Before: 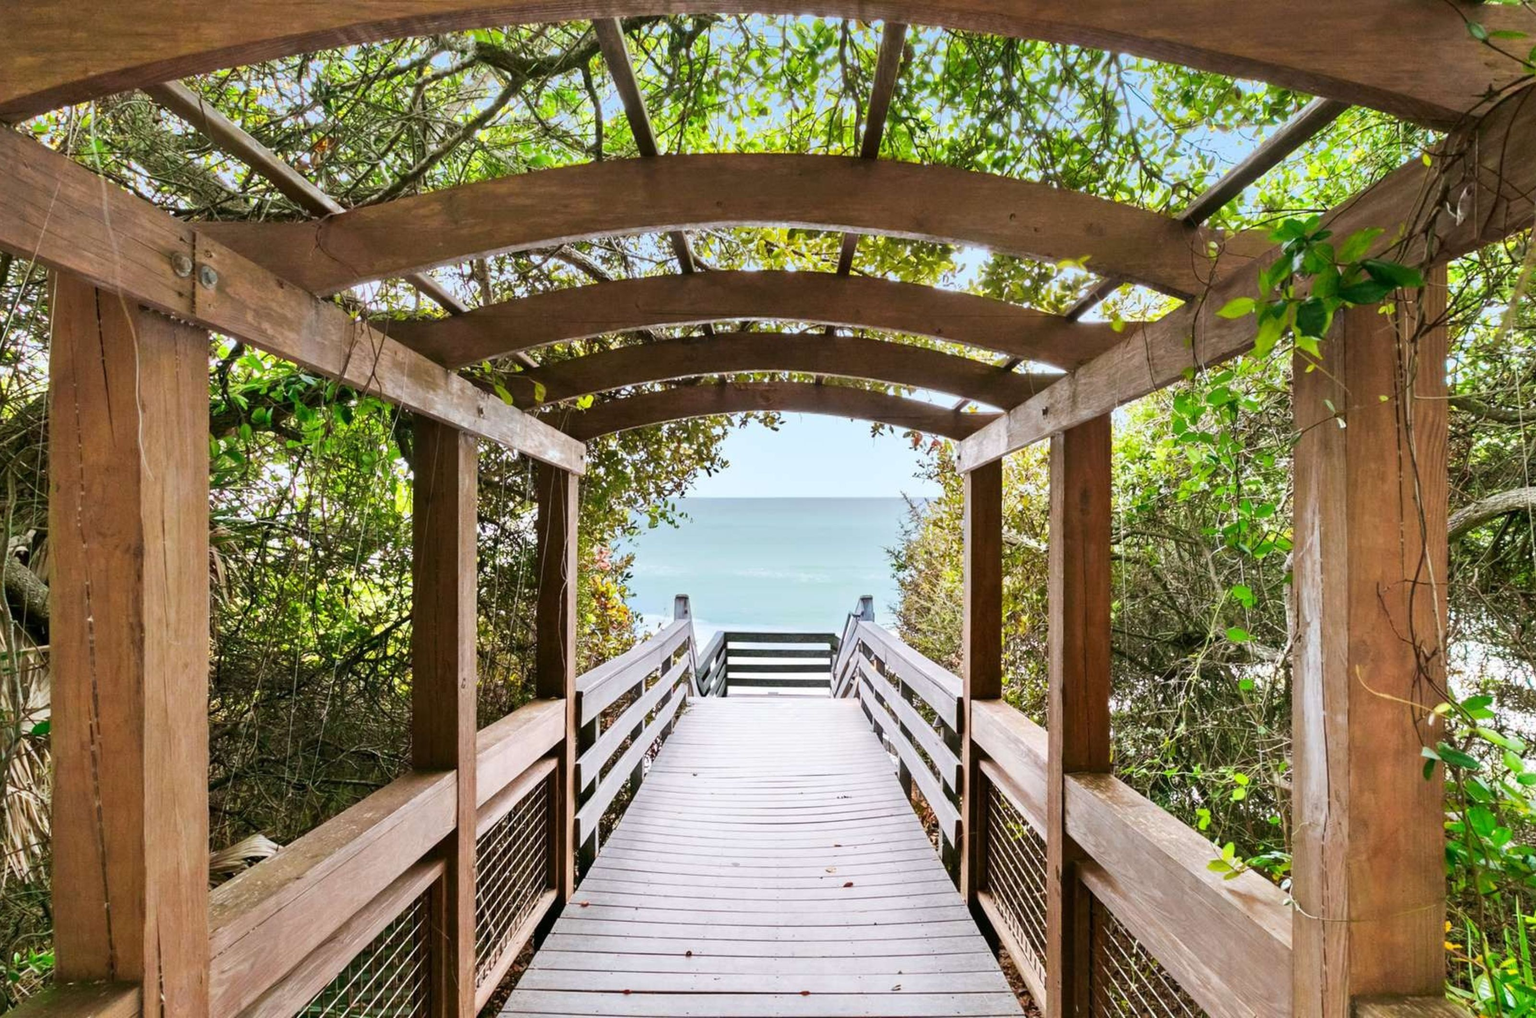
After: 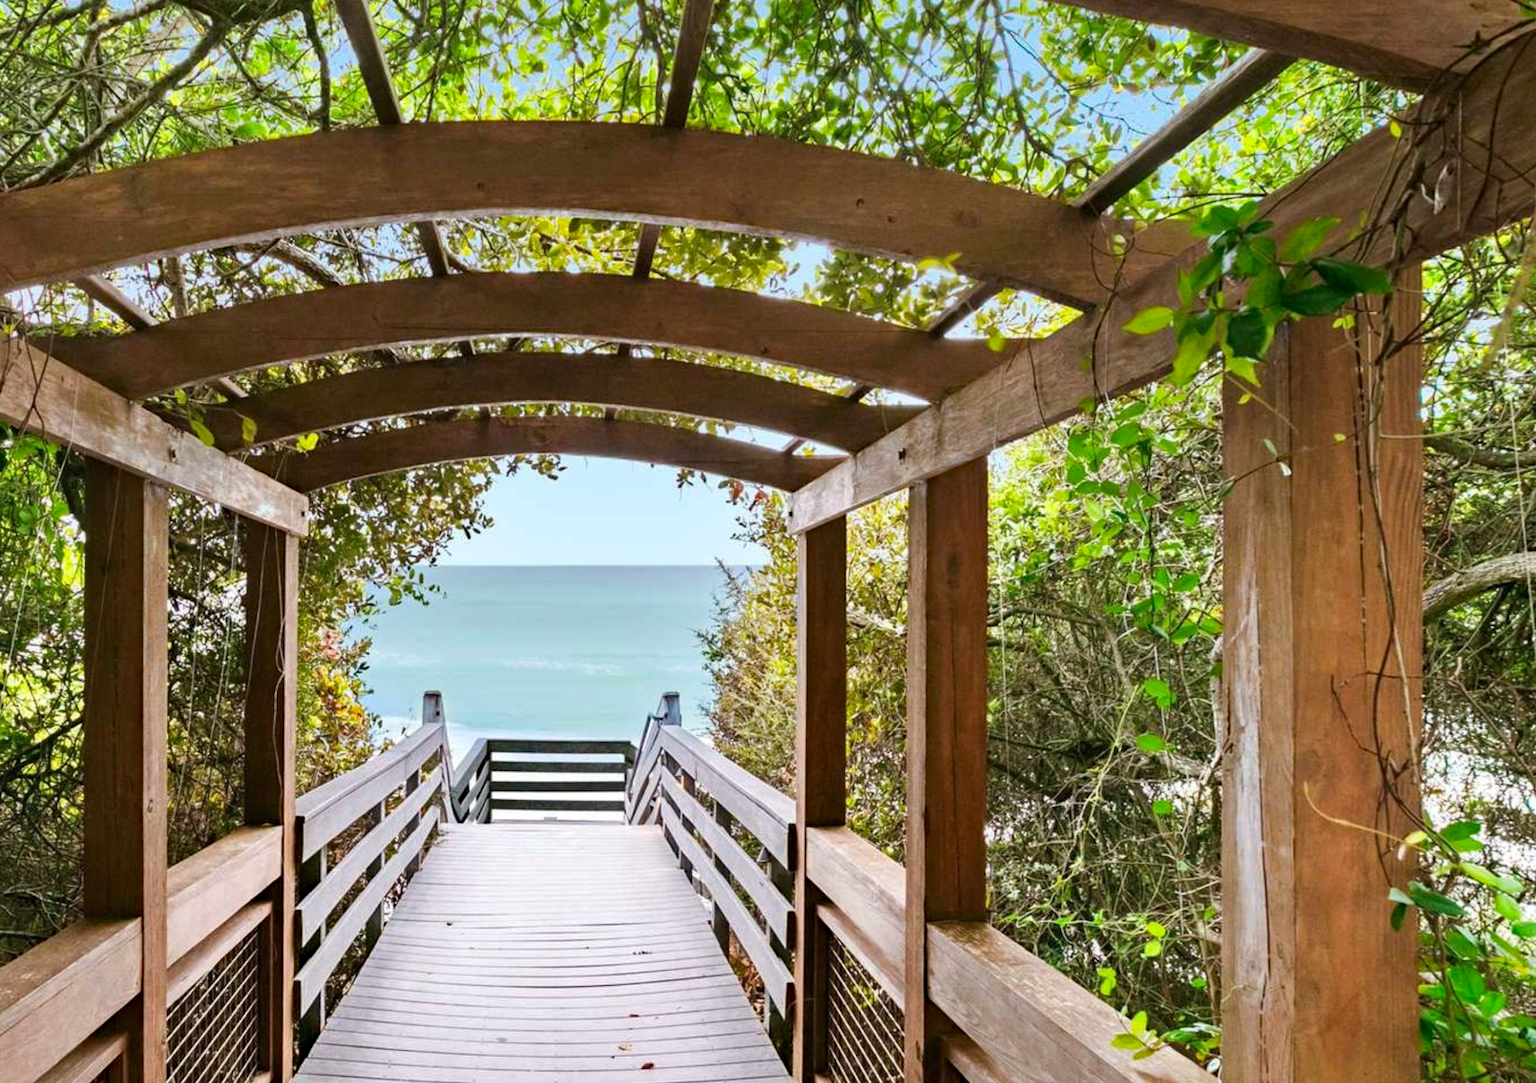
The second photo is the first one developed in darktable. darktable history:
crop: left 22.634%, top 5.925%, bottom 11.683%
haze removal: strength 0.281, distance 0.251, compatibility mode true, adaptive false
